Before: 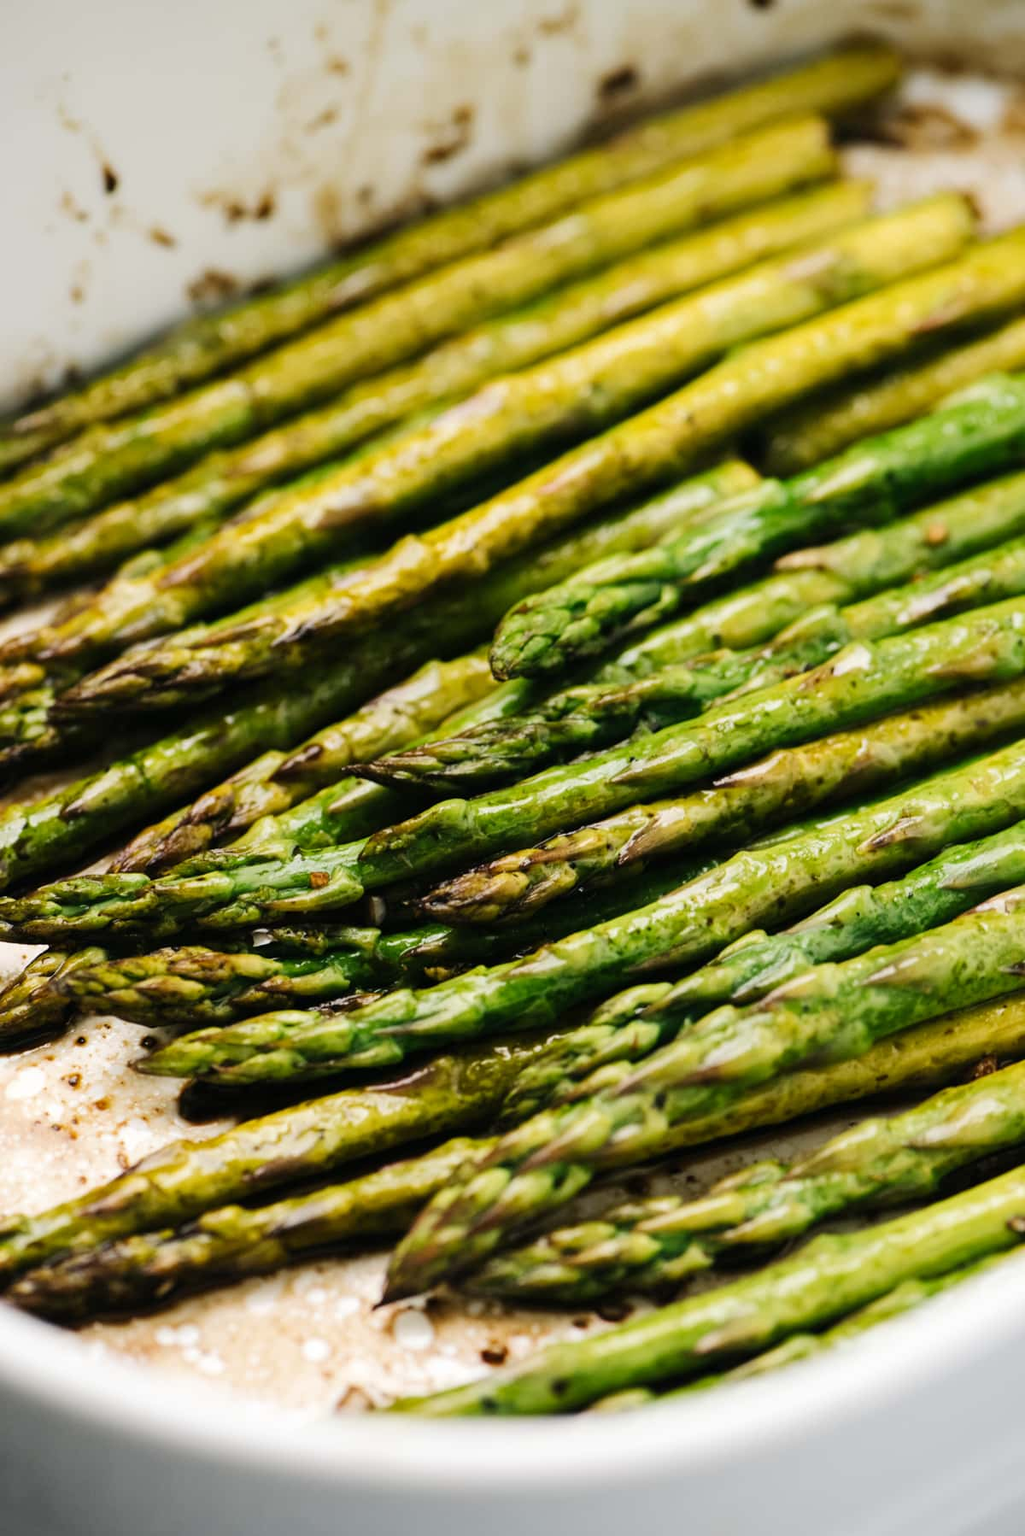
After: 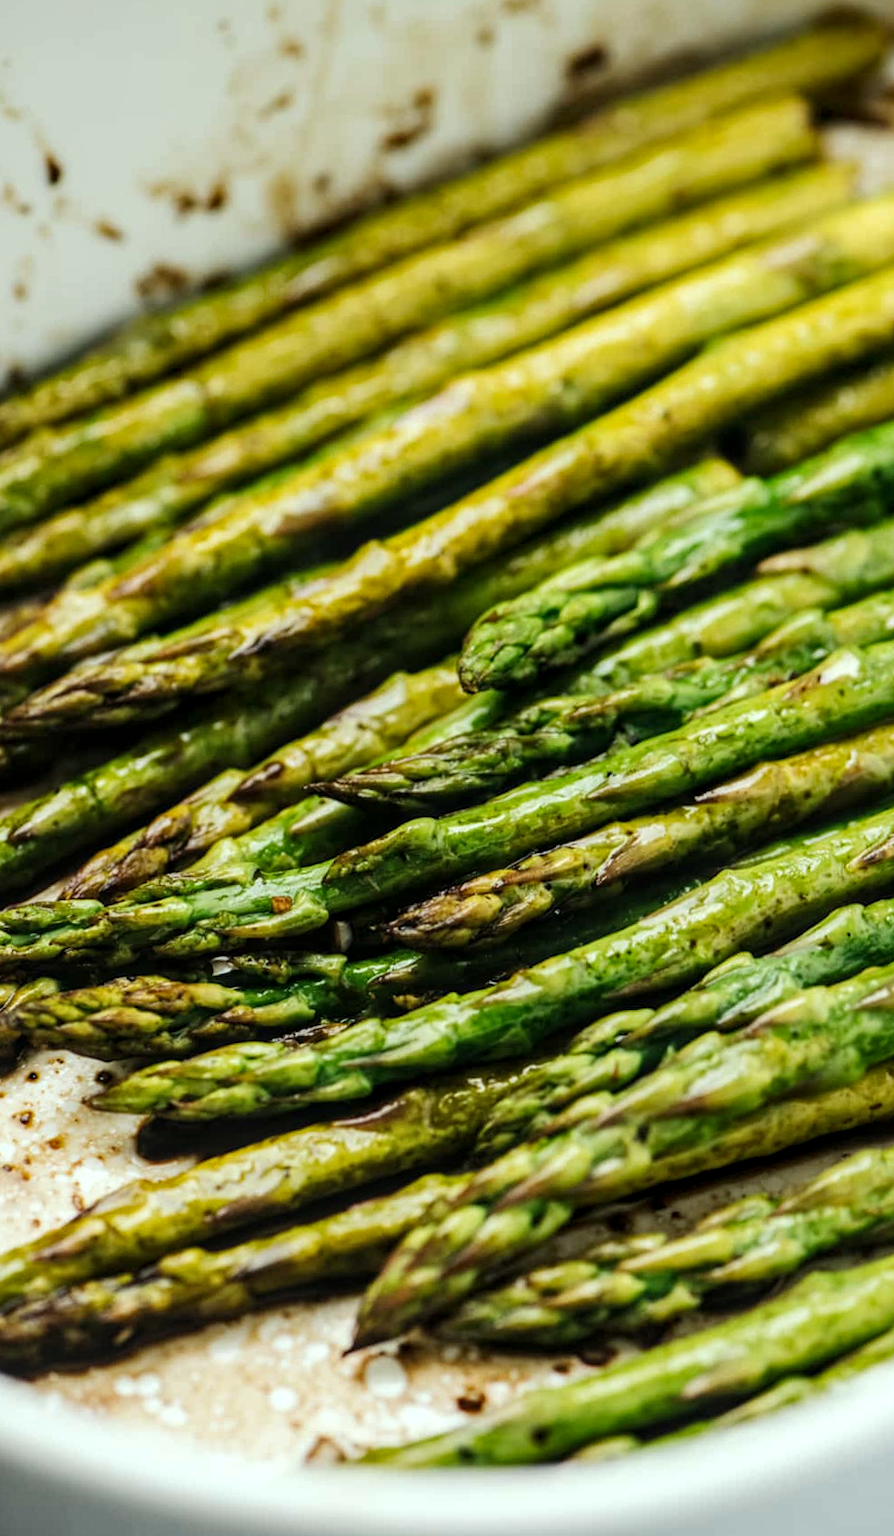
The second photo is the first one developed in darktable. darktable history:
crop and rotate: angle 0.614°, left 4.53%, top 0.716%, right 11.227%, bottom 2.674%
local contrast: detail 130%
color correction: highlights a* -6.43, highlights b* 0.692
